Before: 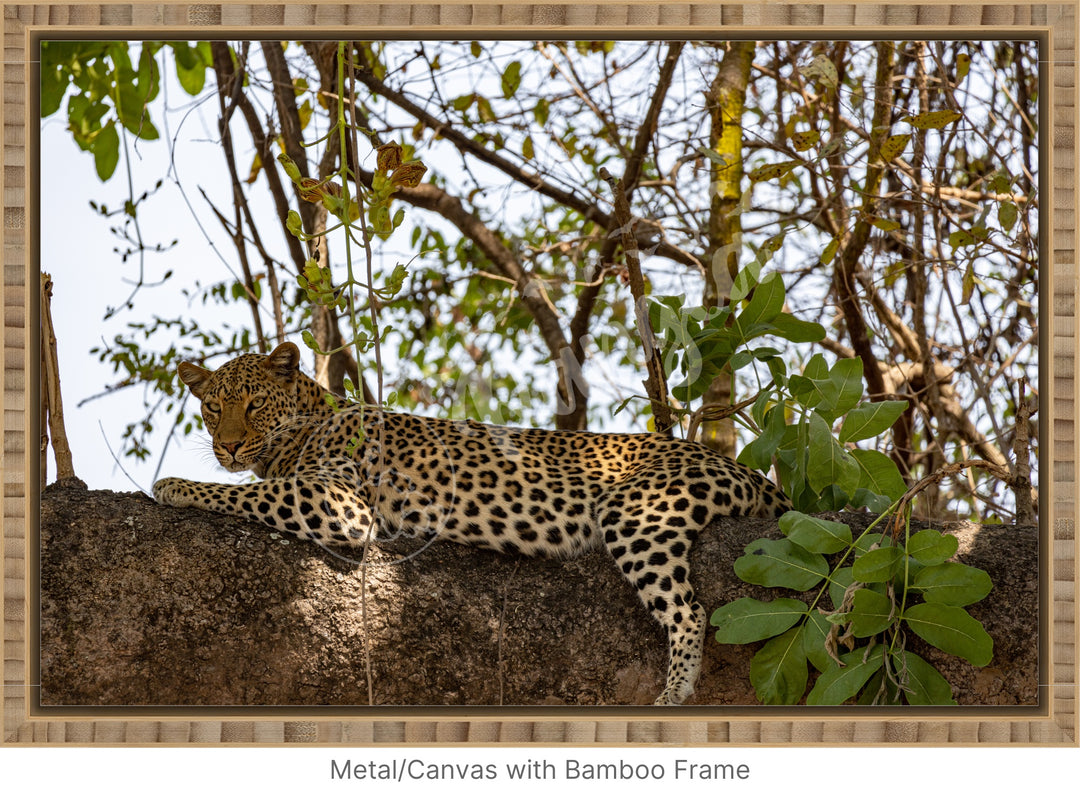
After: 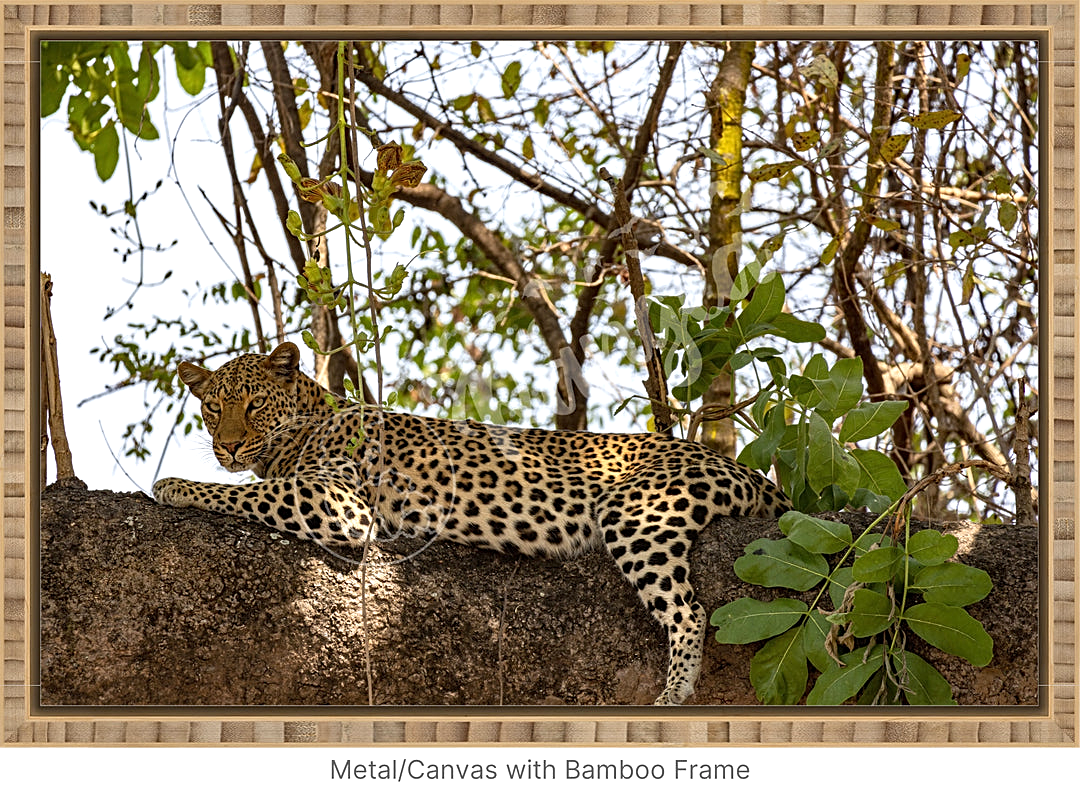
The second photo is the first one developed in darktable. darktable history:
sharpen: on, module defaults
exposure: exposure 0.295 EV, compensate exposure bias true, compensate highlight preservation false
